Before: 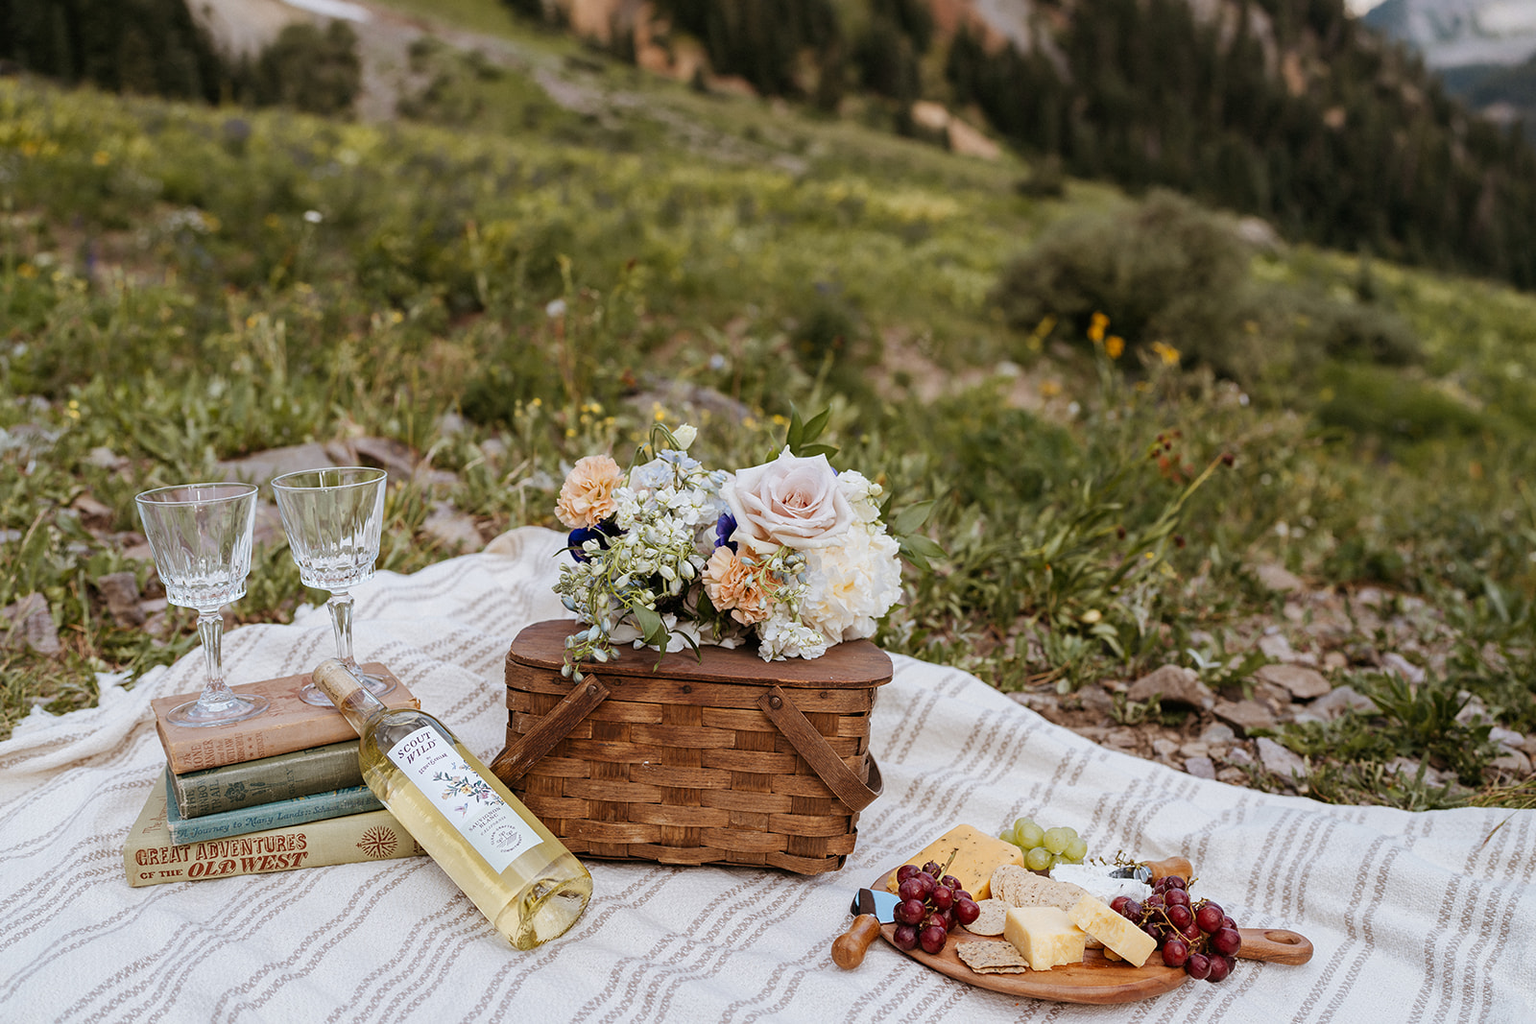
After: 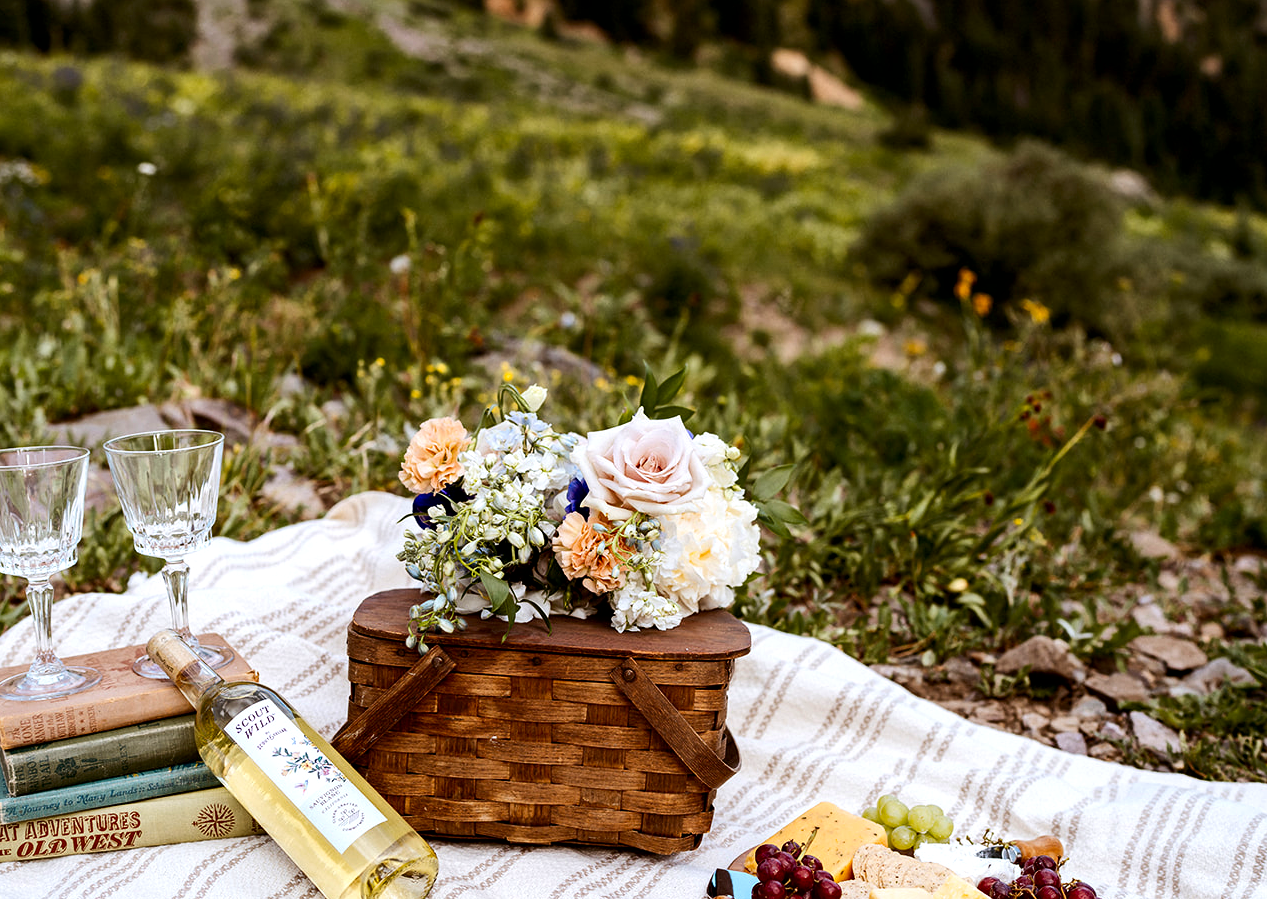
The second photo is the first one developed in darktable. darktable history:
crop: left 11.225%, top 5.381%, right 9.565%, bottom 10.314%
contrast brightness saturation: contrast 0.09, saturation 0.28
tone equalizer: -8 EV -0.75 EV, -7 EV -0.7 EV, -6 EV -0.6 EV, -5 EV -0.4 EV, -3 EV 0.4 EV, -2 EV 0.6 EV, -1 EV 0.7 EV, +0 EV 0.75 EV, edges refinement/feathering 500, mask exposure compensation -1.57 EV, preserve details no
exposure: black level correction 0.009, exposure -0.159 EV, compensate highlight preservation false
